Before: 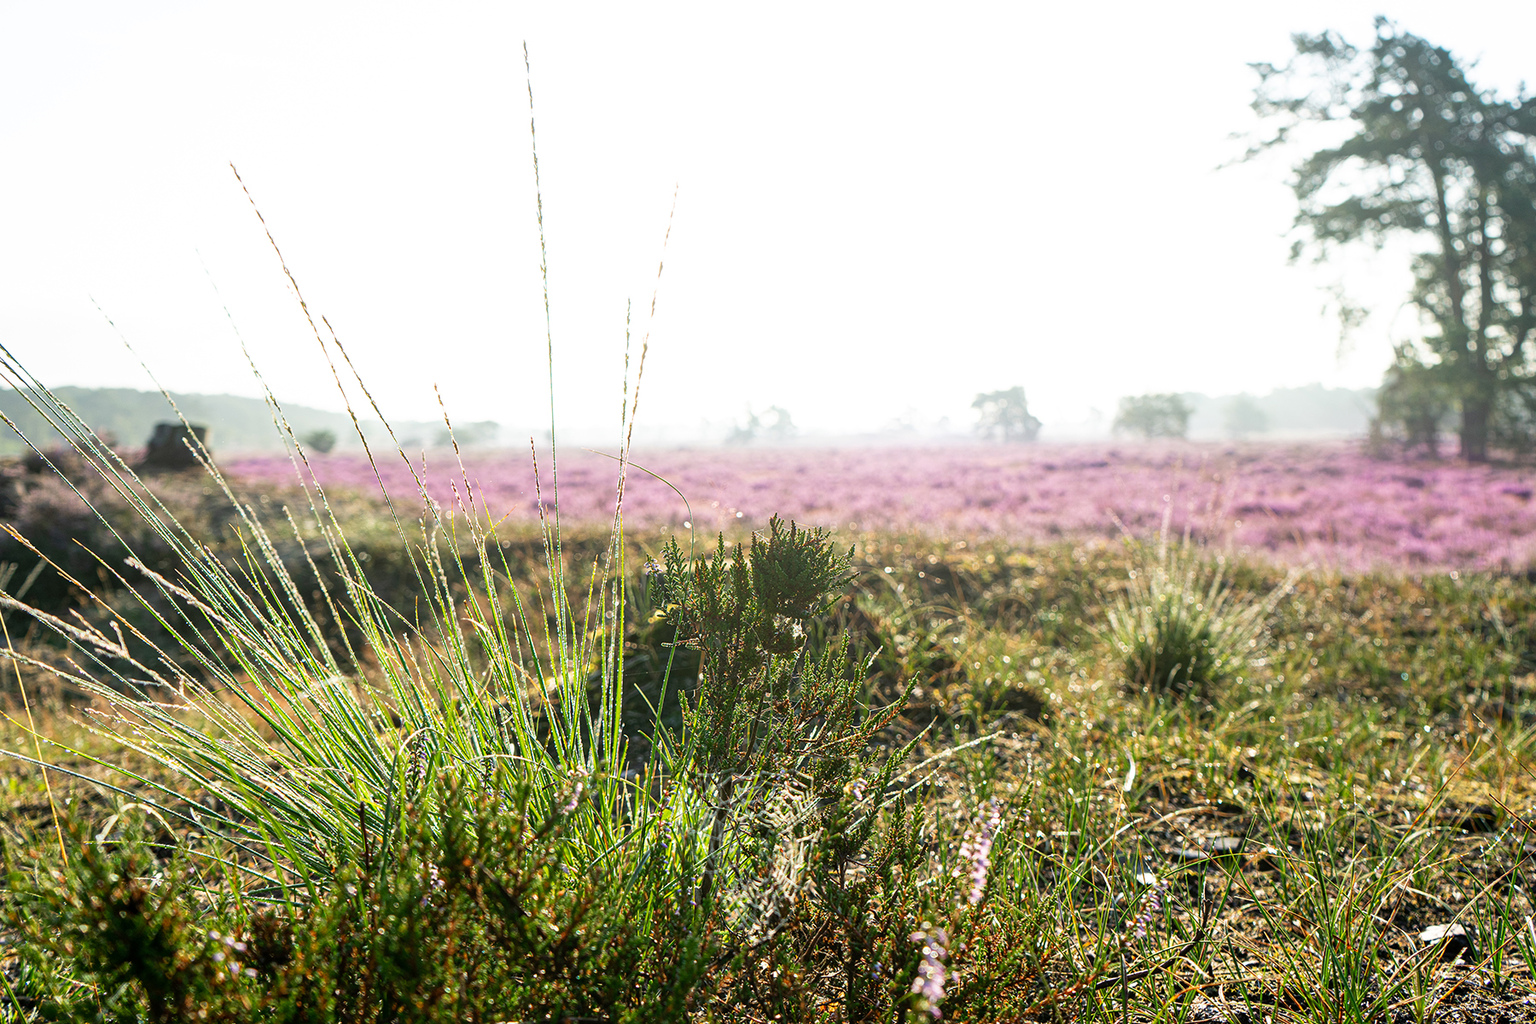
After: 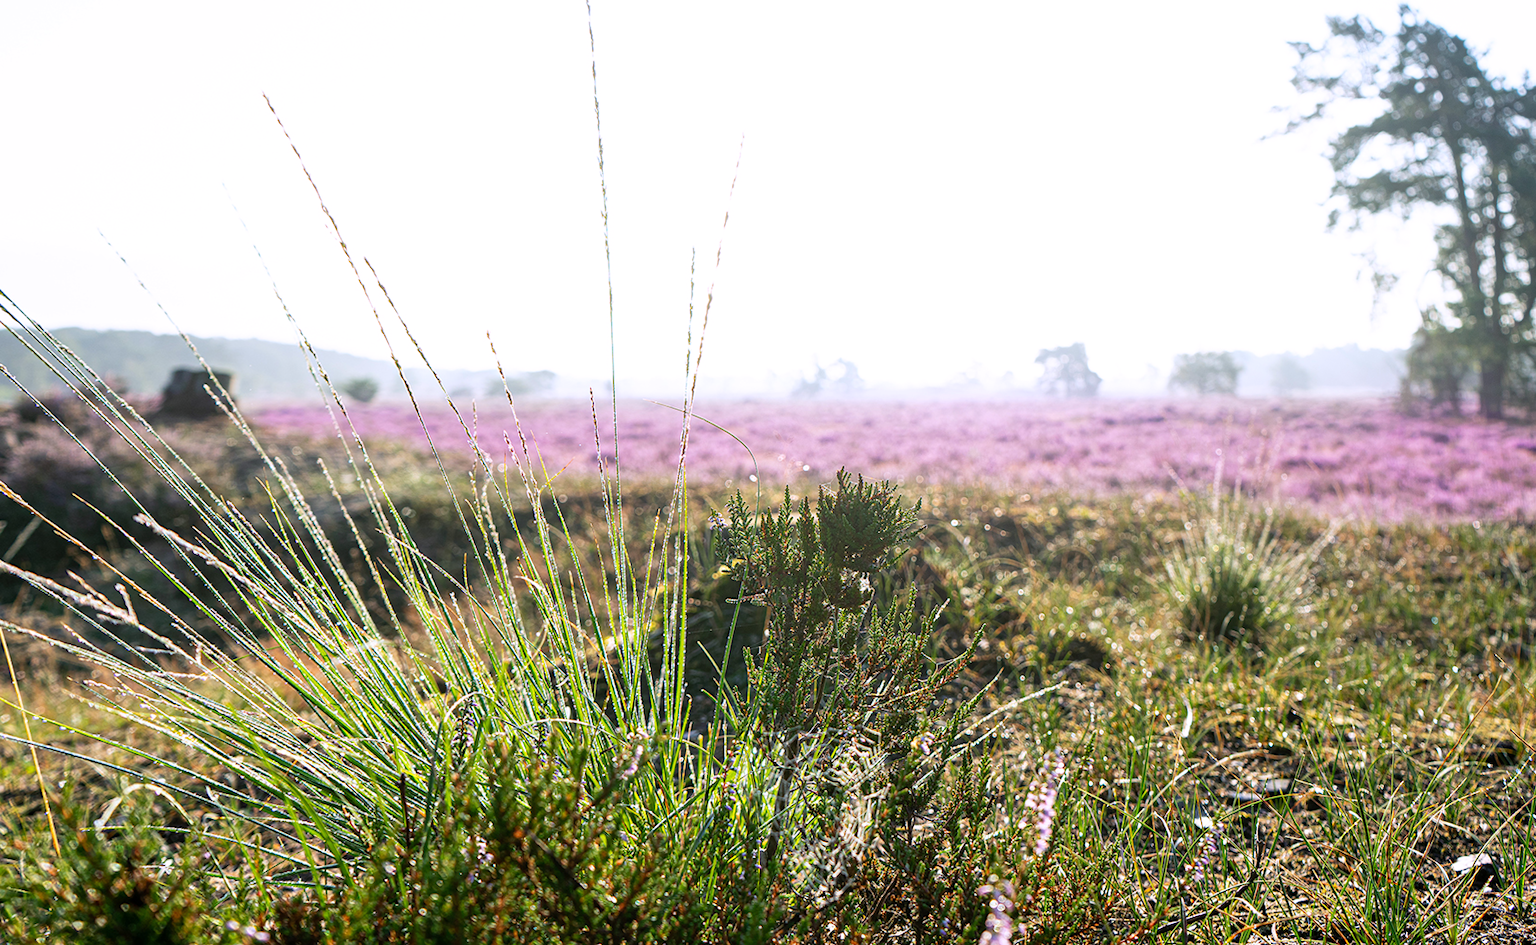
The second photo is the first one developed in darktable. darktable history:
rotate and perspective: rotation -0.013°, lens shift (vertical) -0.027, lens shift (horizontal) 0.178, crop left 0.016, crop right 0.989, crop top 0.082, crop bottom 0.918
white balance: red 1.004, blue 1.096
